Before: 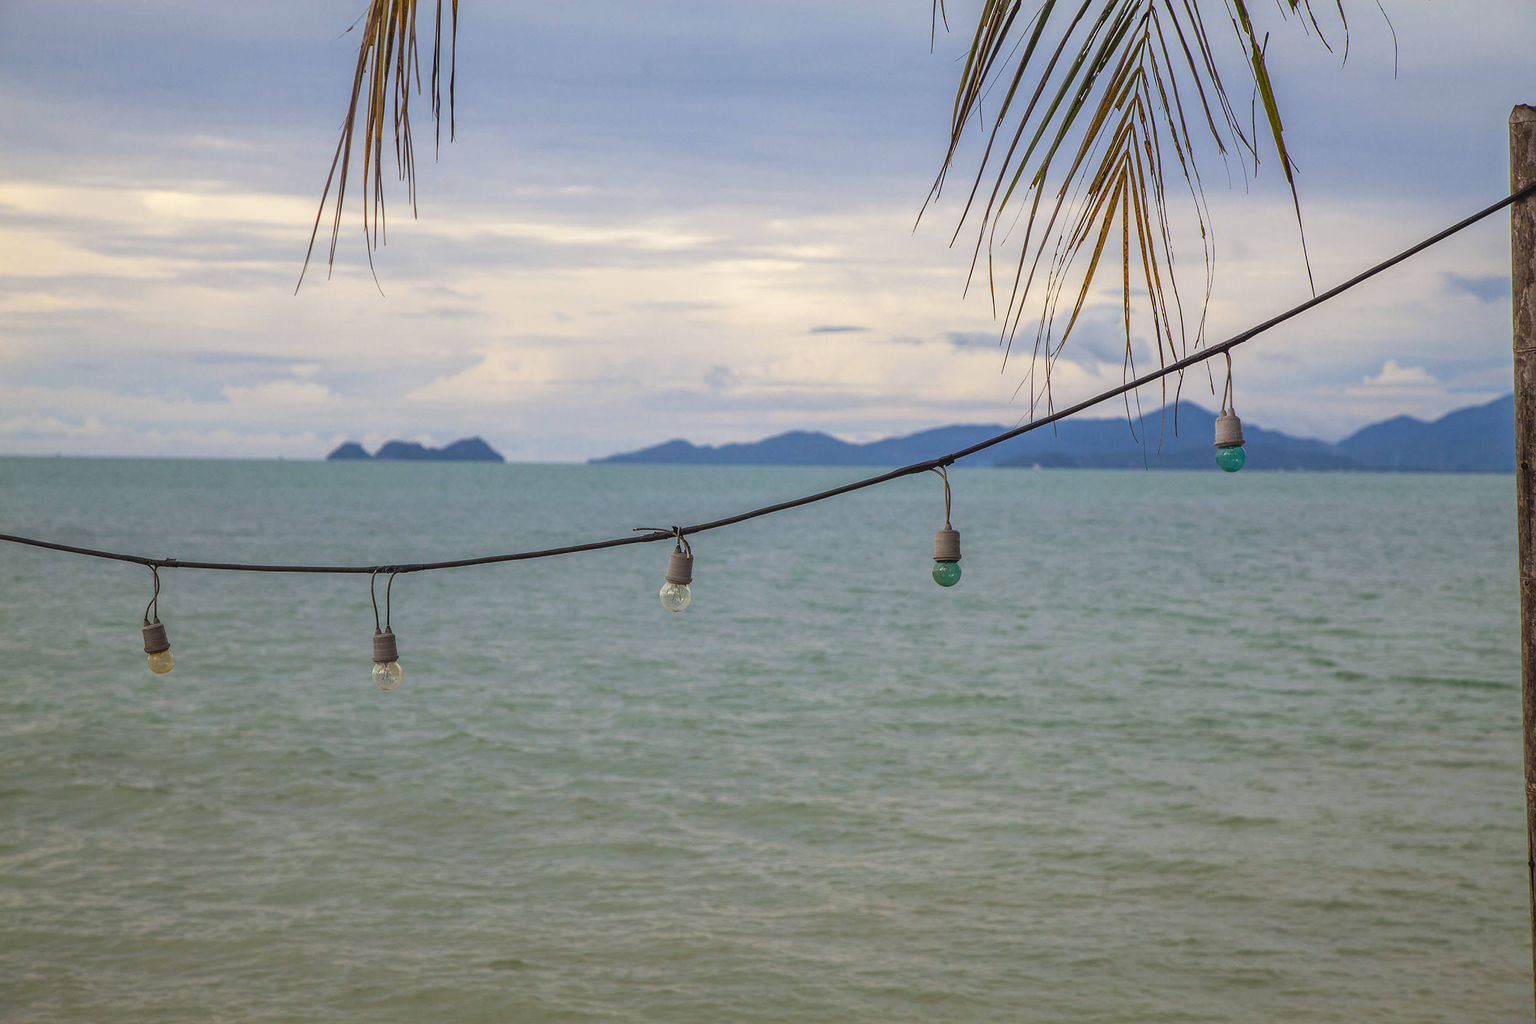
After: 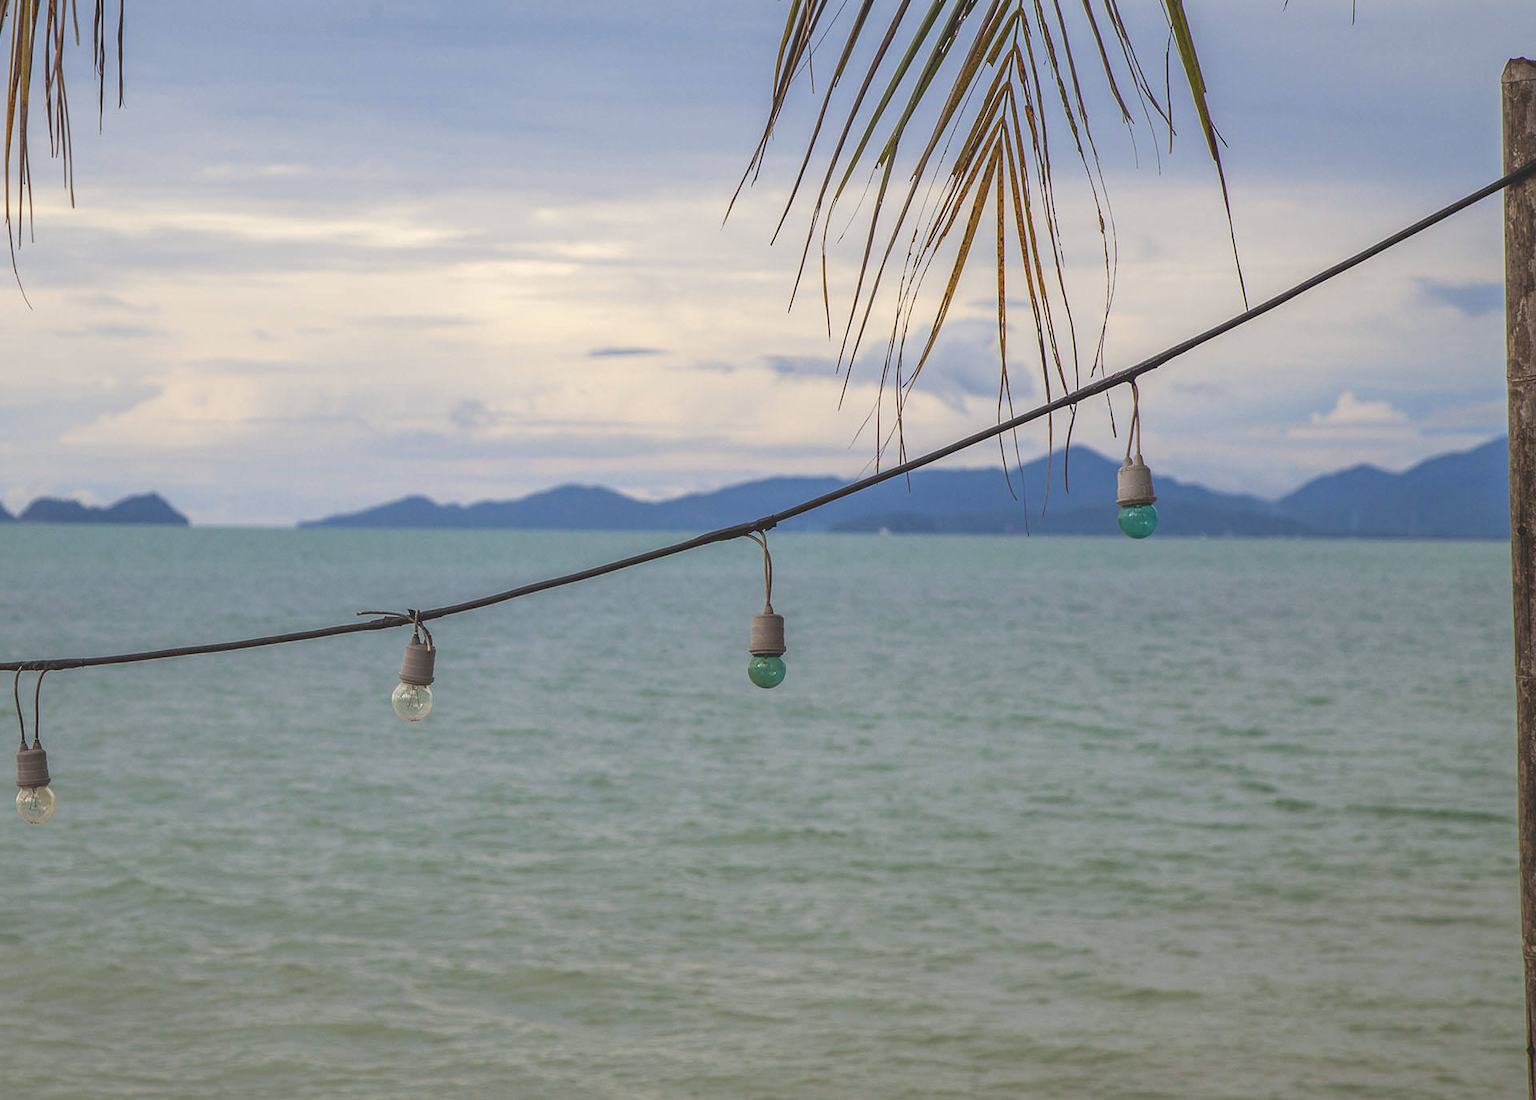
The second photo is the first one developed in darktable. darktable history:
crop: left 23.46%, top 5.884%, bottom 11.826%
exposure: black level correction -0.016, compensate highlight preservation false
